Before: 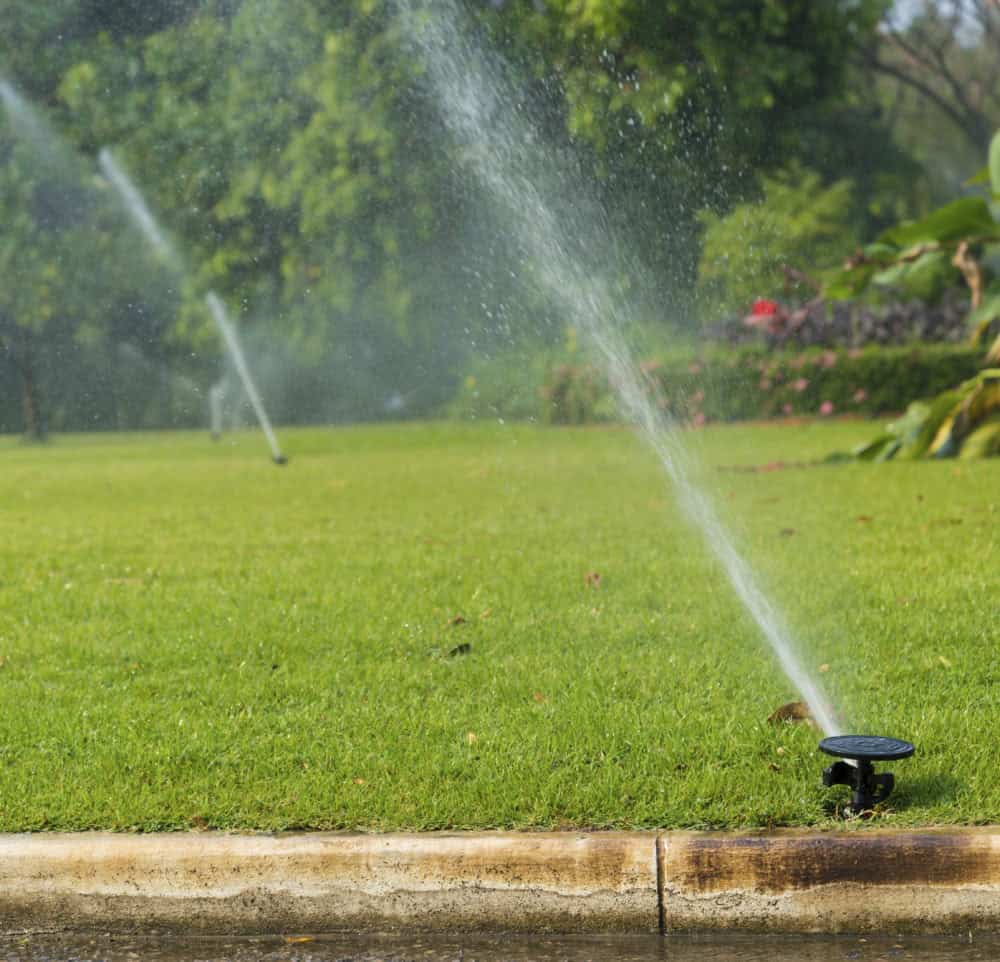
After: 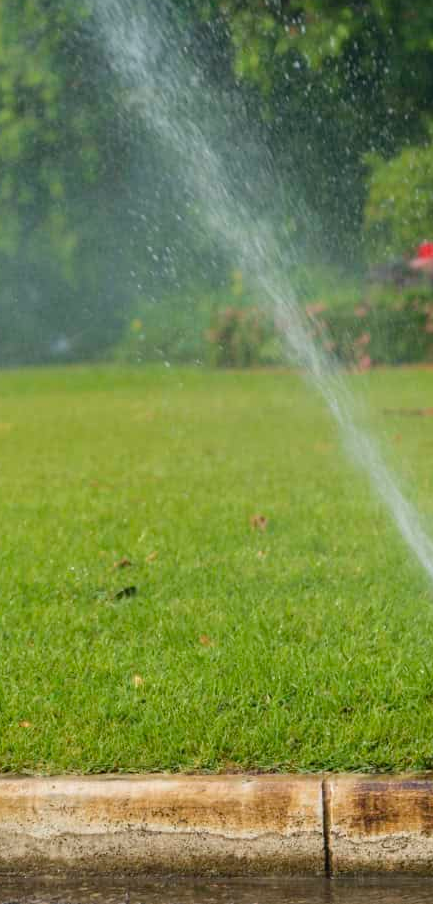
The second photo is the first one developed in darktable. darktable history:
crop: left 33.452%, top 6.025%, right 23.155%
exposure: exposure -0.157 EV, compensate highlight preservation false
